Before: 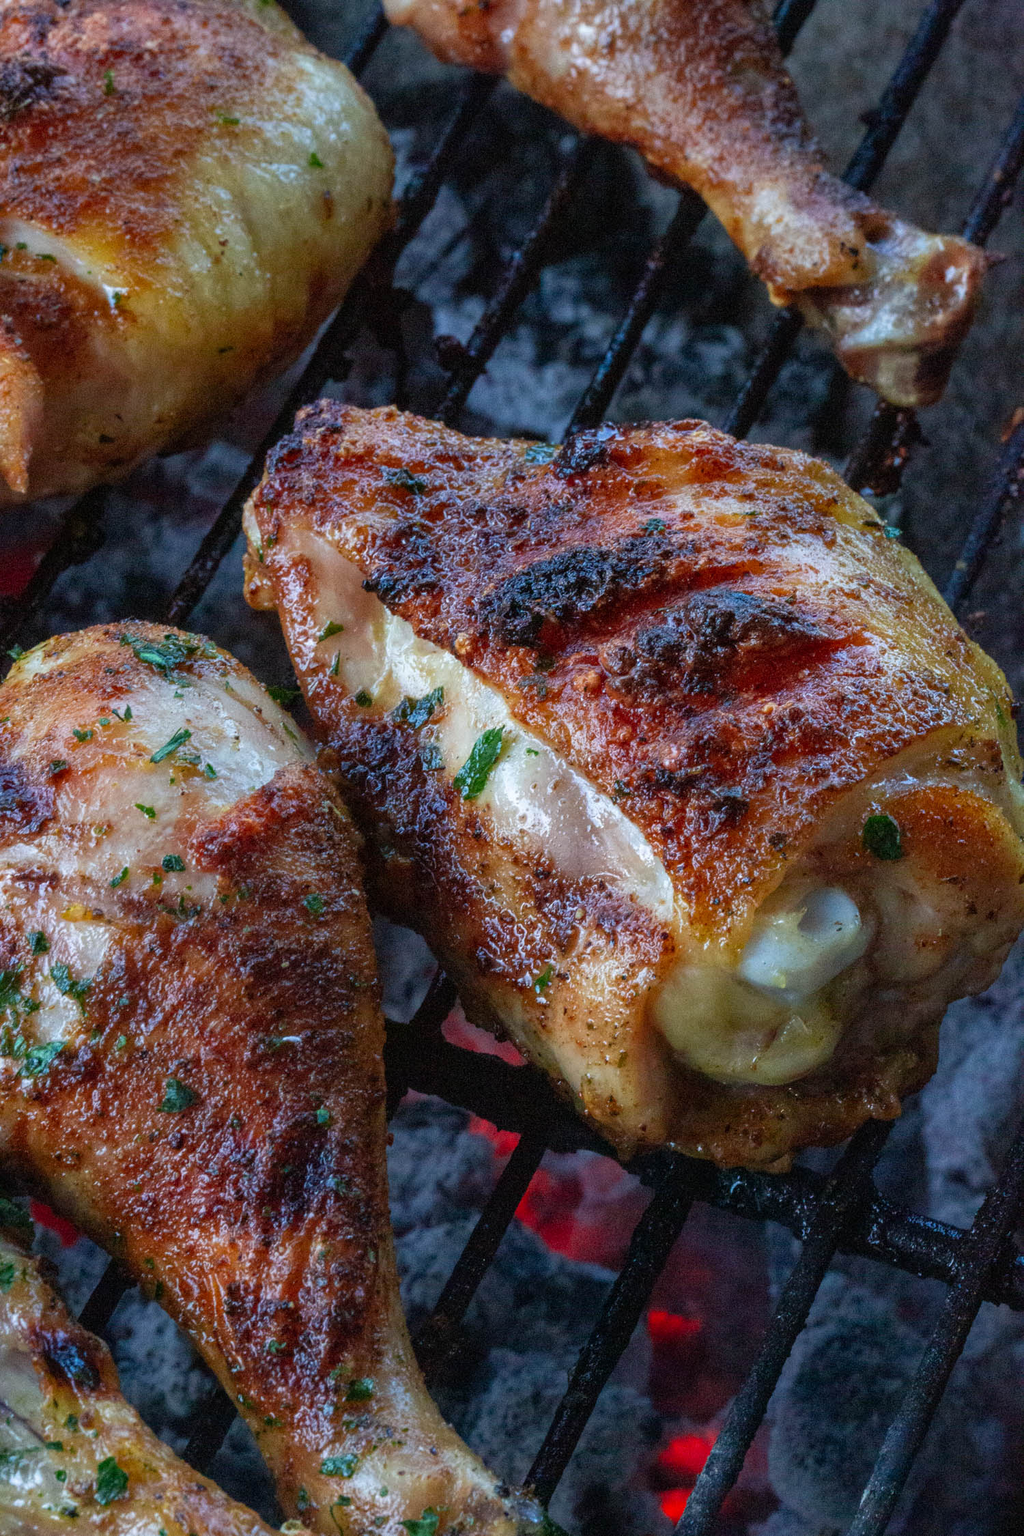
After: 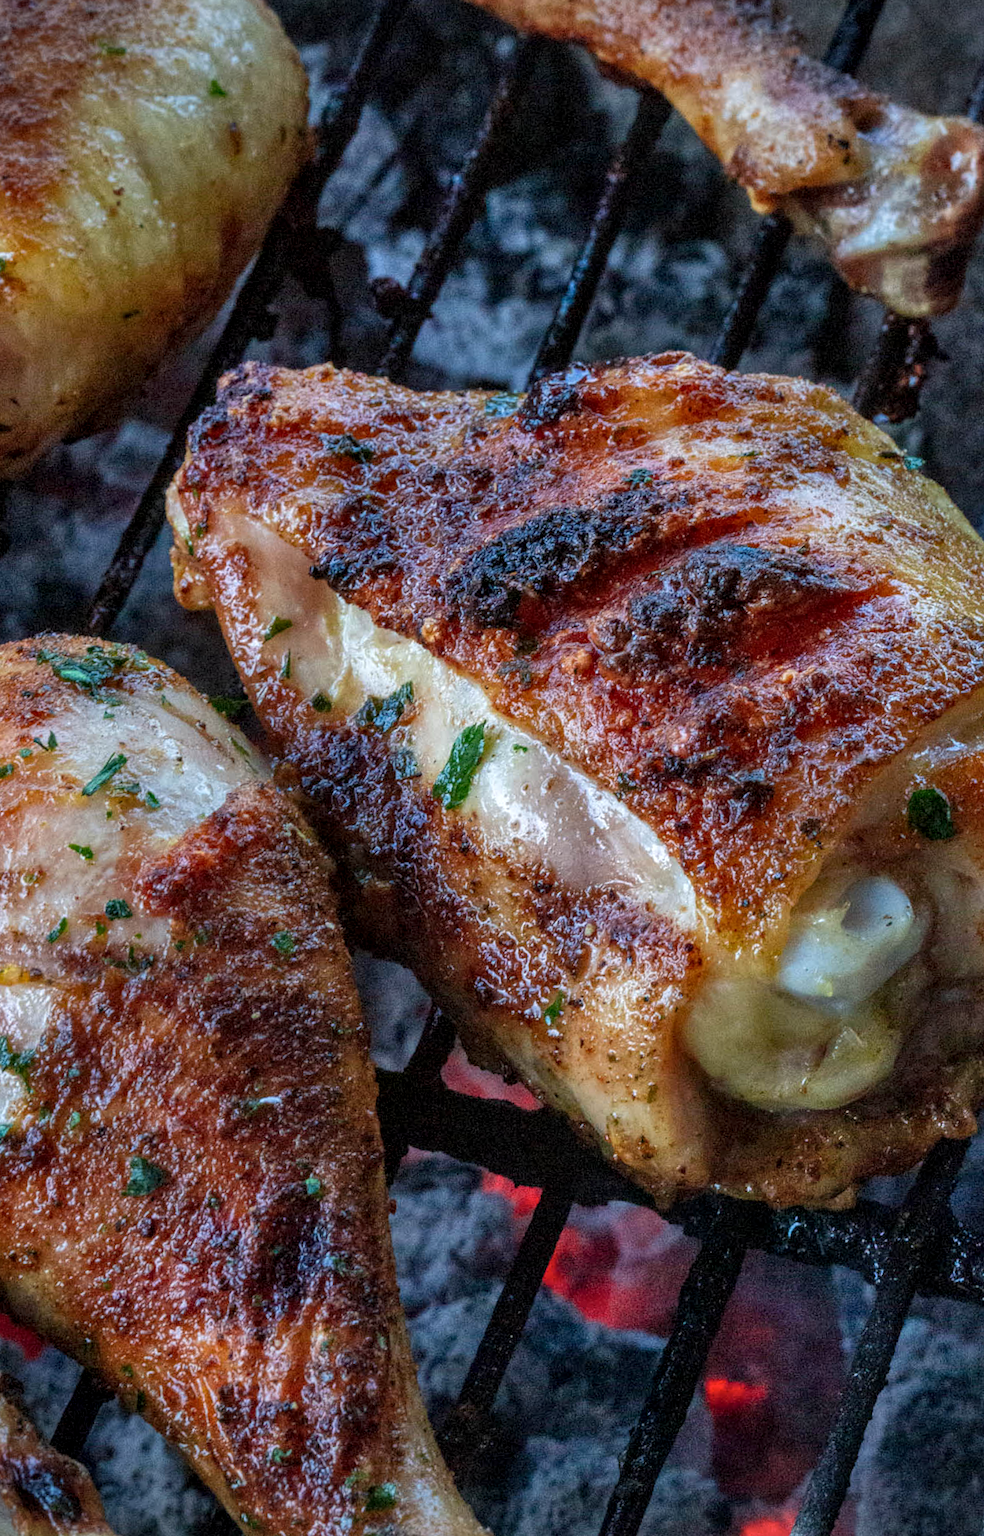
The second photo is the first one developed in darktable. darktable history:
vignetting: fall-off start 92.6%, brightness -0.52, saturation -0.51, center (-0.012, 0)
local contrast: on, module defaults
shadows and highlights: shadows 43.71, white point adjustment -1.46, soften with gaussian
rotate and perspective: rotation -4.57°, crop left 0.054, crop right 0.944, crop top 0.087, crop bottom 0.914
color zones: curves: ch0 [(0, 0.5) (0.143, 0.5) (0.286, 0.5) (0.429, 0.5) (0.571, 0.5) (0.714, 0.476) (0.857, 0.5) (1, 0.5)]; ch2 [(0, 0.5) (0.143, 0.5) (0.286, 0.5) (0.429, 0.5) (0.571, 0.5) (0.714, 0.487) (0.857, 0.5) (1, 0.5)]
crop: left 7.598%, right 7.873%
